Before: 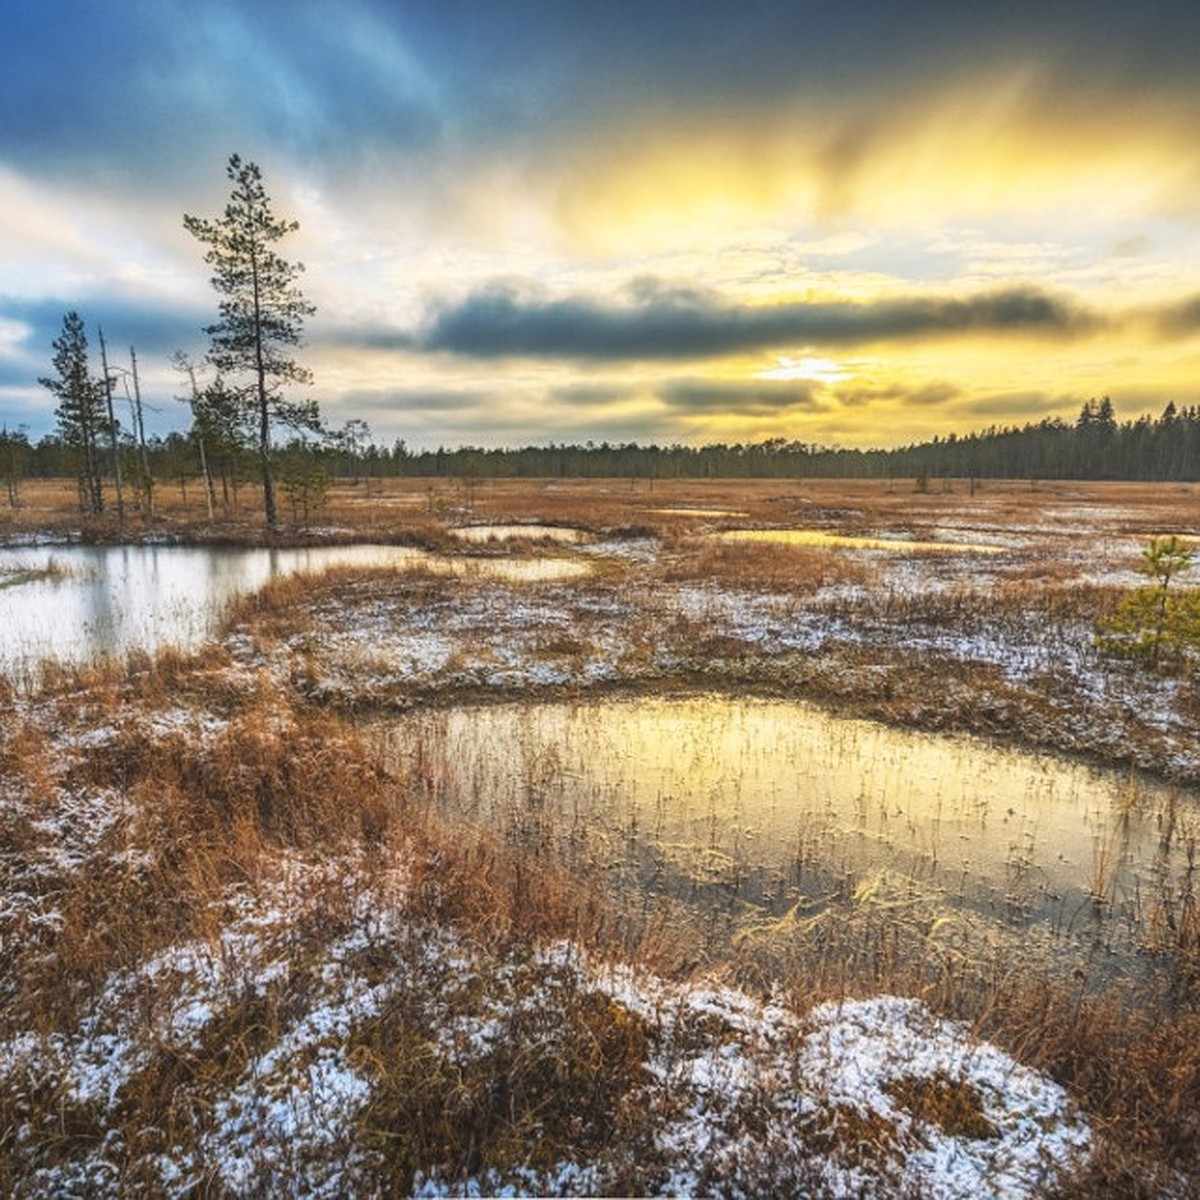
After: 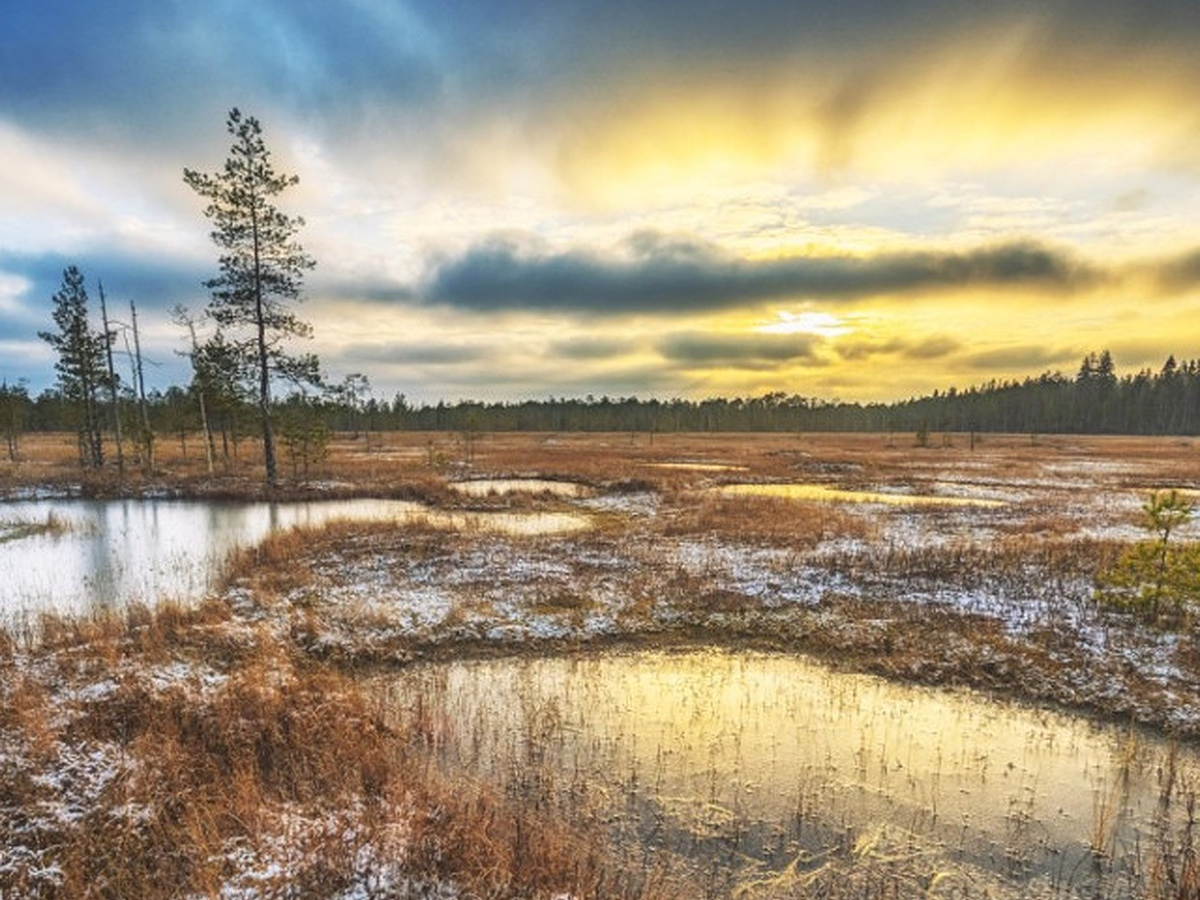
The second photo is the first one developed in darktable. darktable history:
levels: levels [0, 0.499, 1]
crop: top 3.857%, bottom 21.132%
